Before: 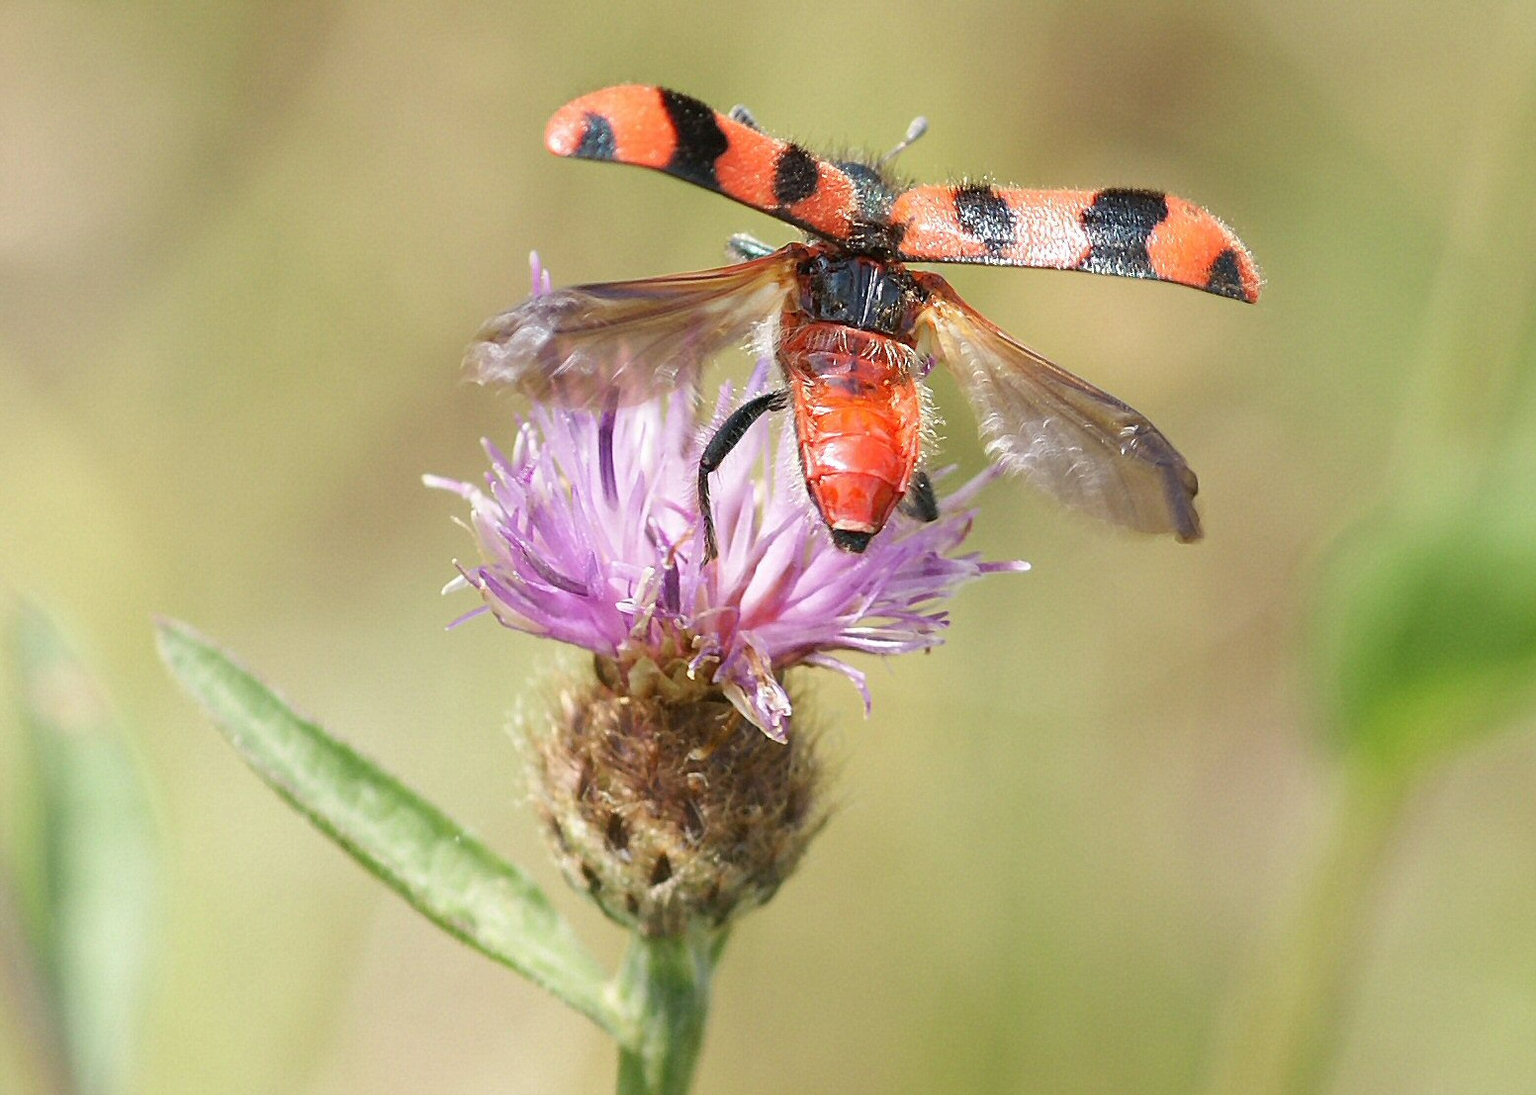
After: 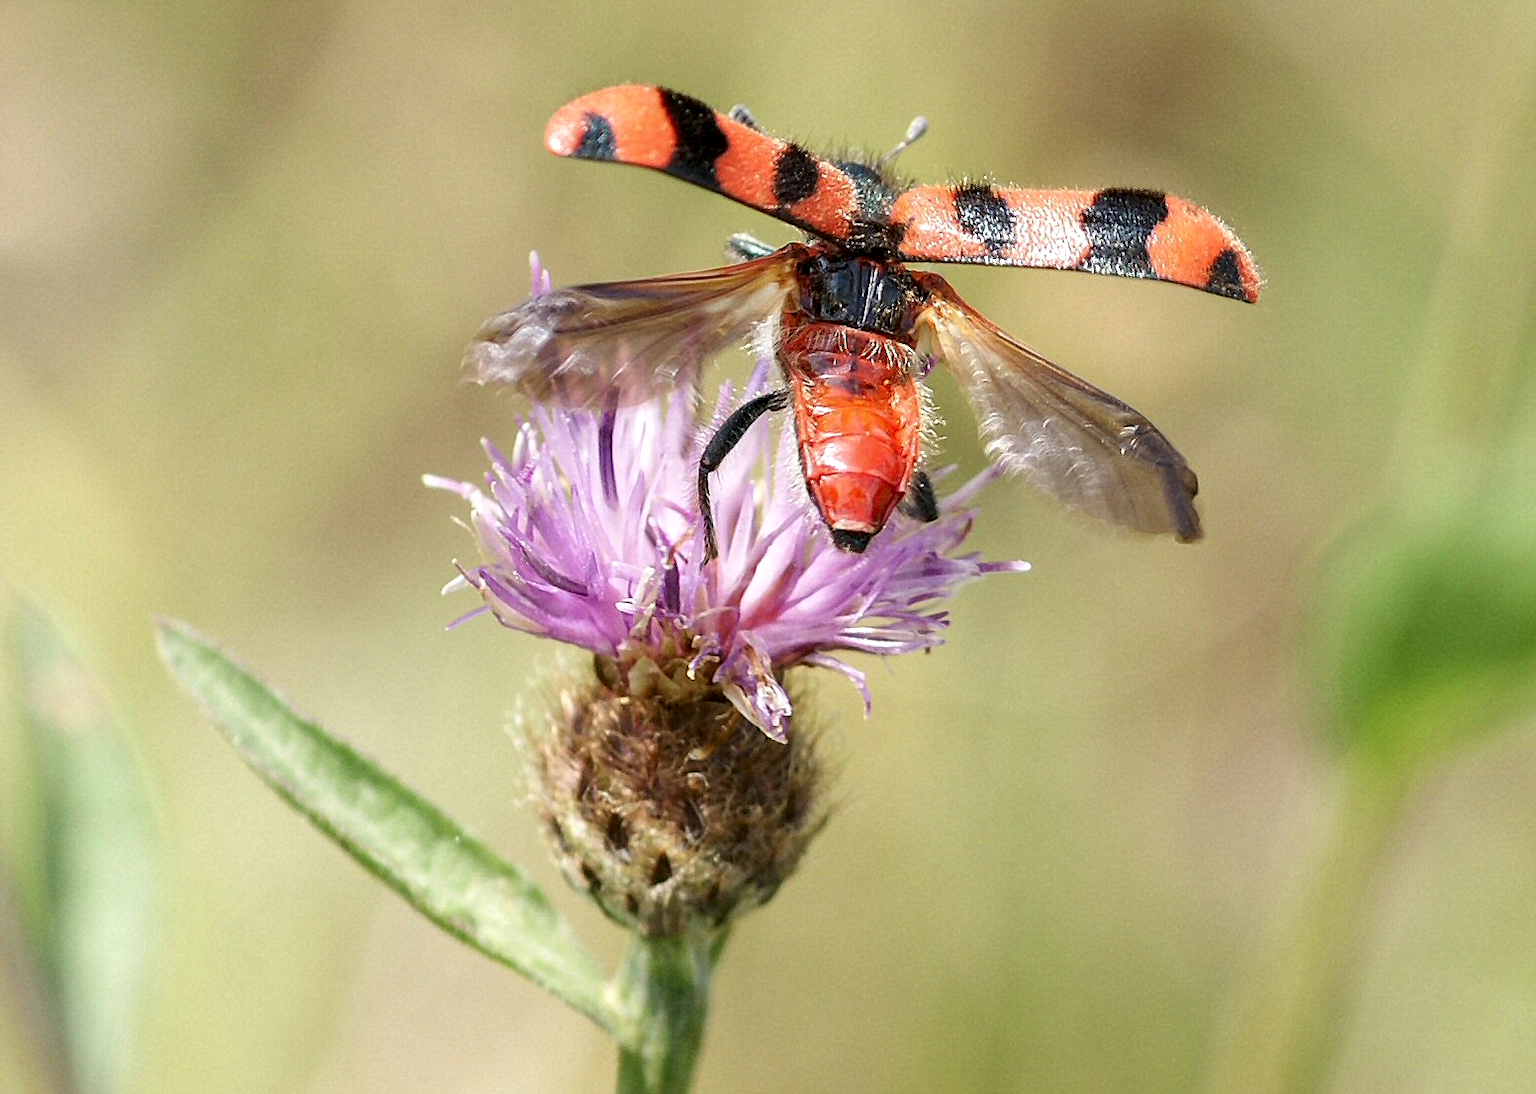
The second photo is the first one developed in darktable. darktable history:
local contrast: highlights 25%, shadows 75%, midtone range 0.75
contrast brightness saturation: contrast 0.07
